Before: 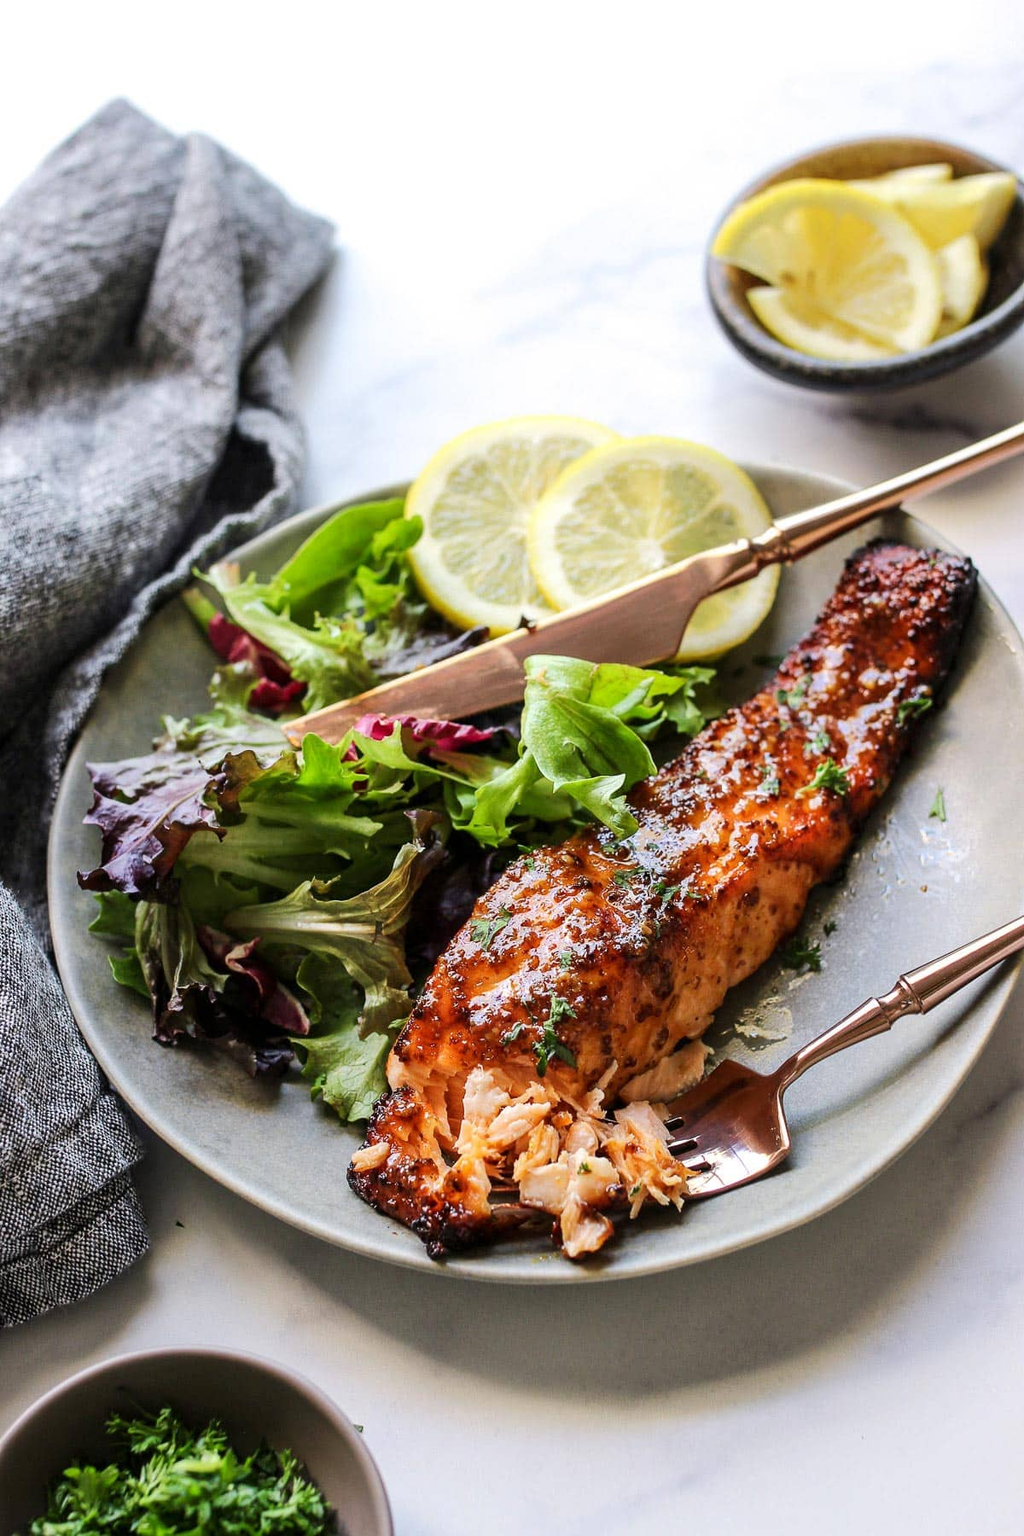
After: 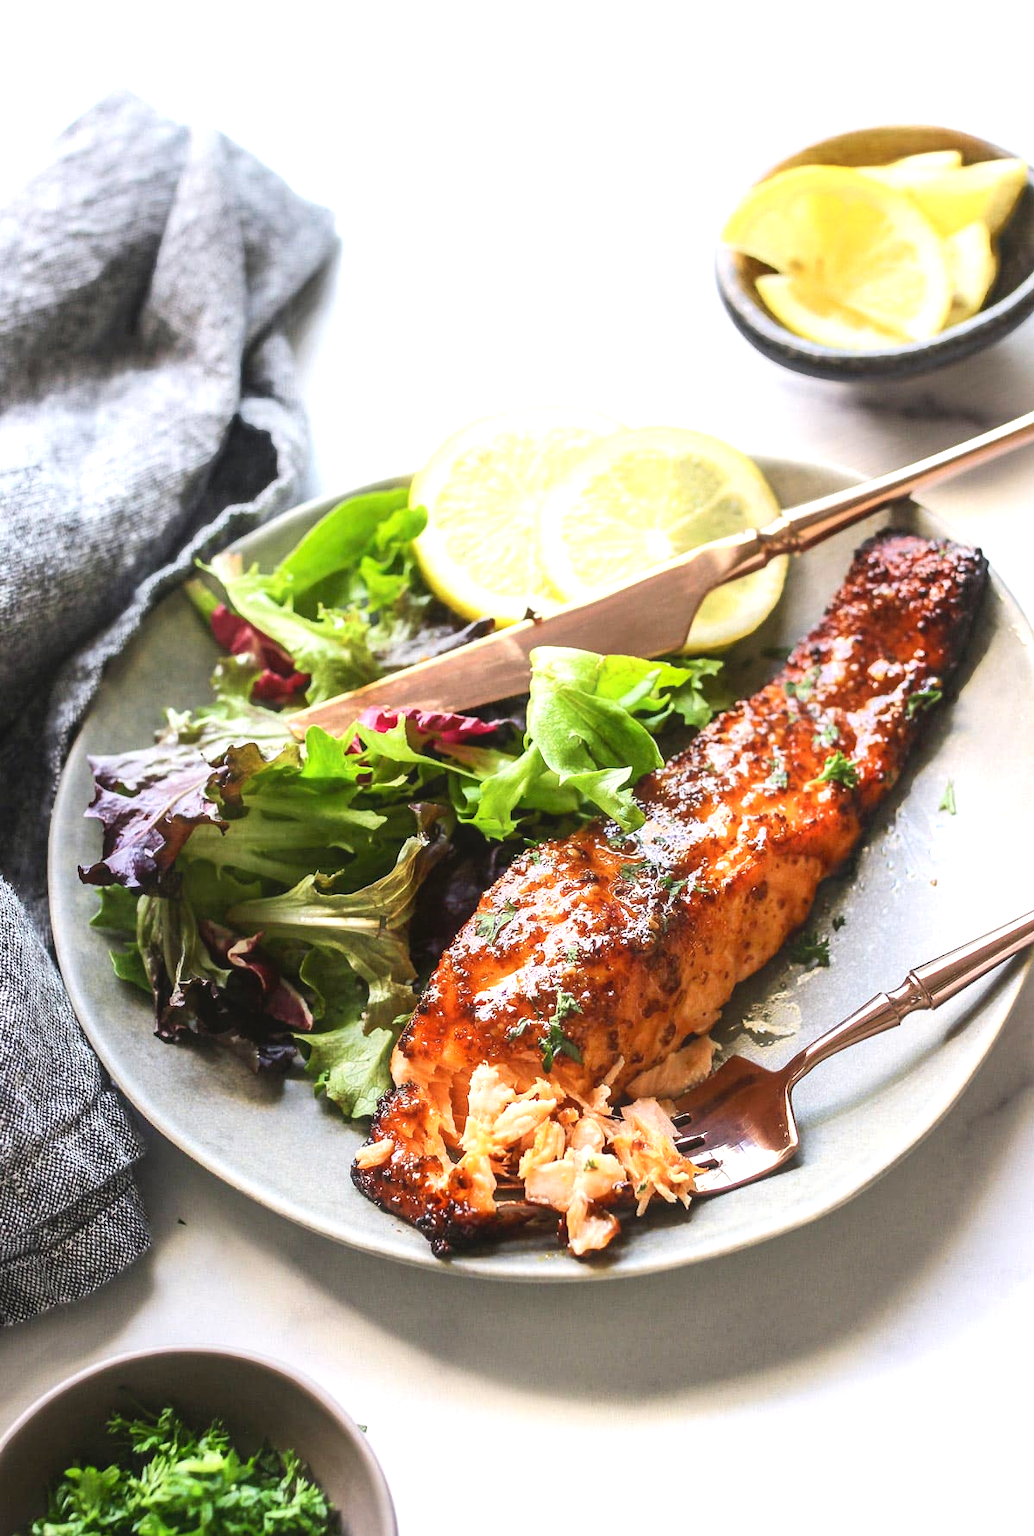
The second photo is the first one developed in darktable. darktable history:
contrast equalizer: octaves 7, y [[0.6 ×6], [0.55 ×6], [0 ×6], [0 ×6], [0 ×6]], mix -1
exposure: exposure 0.74 EV, compensate highlight preservation false
crop: top 1.049%, right 0.001%
local contrast: on, module defaults
